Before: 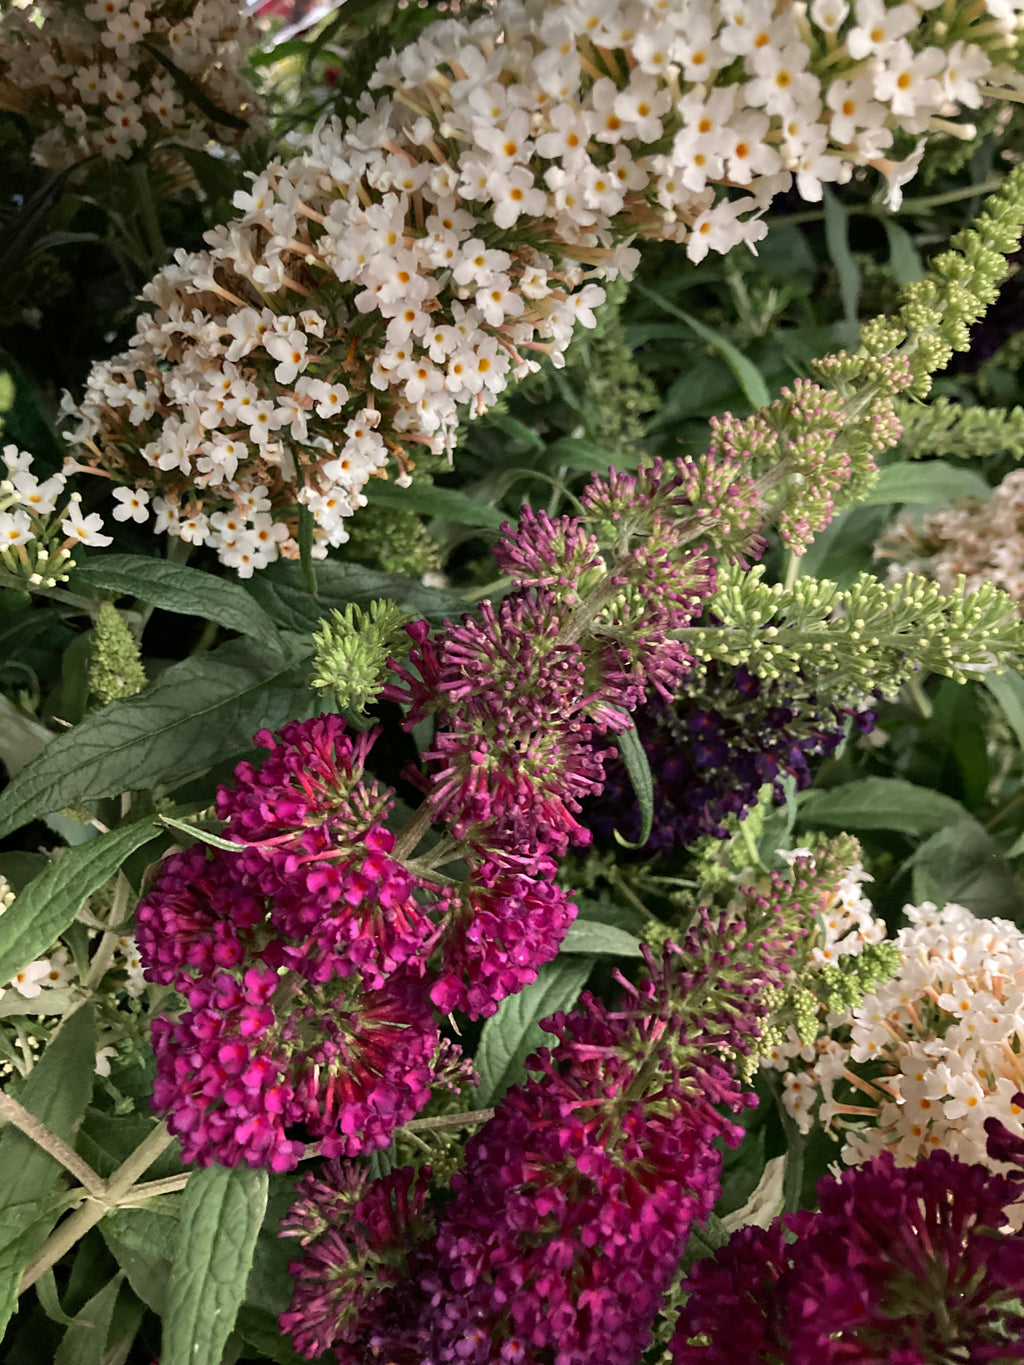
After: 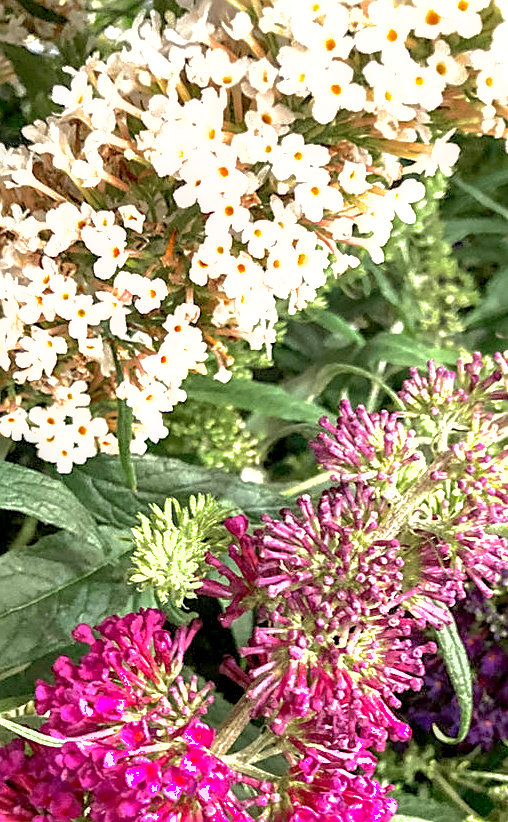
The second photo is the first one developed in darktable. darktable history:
crop: left 17.722%, top 7.703%, right 32.622%, bottom 32.075%
sharpen: on, module defaults
shadows and highlights: on, module defaults
local contrast: on, module defaults
exposure: black level correction 0.001, exposure 1.846 EV, compensate highlight preservation false
